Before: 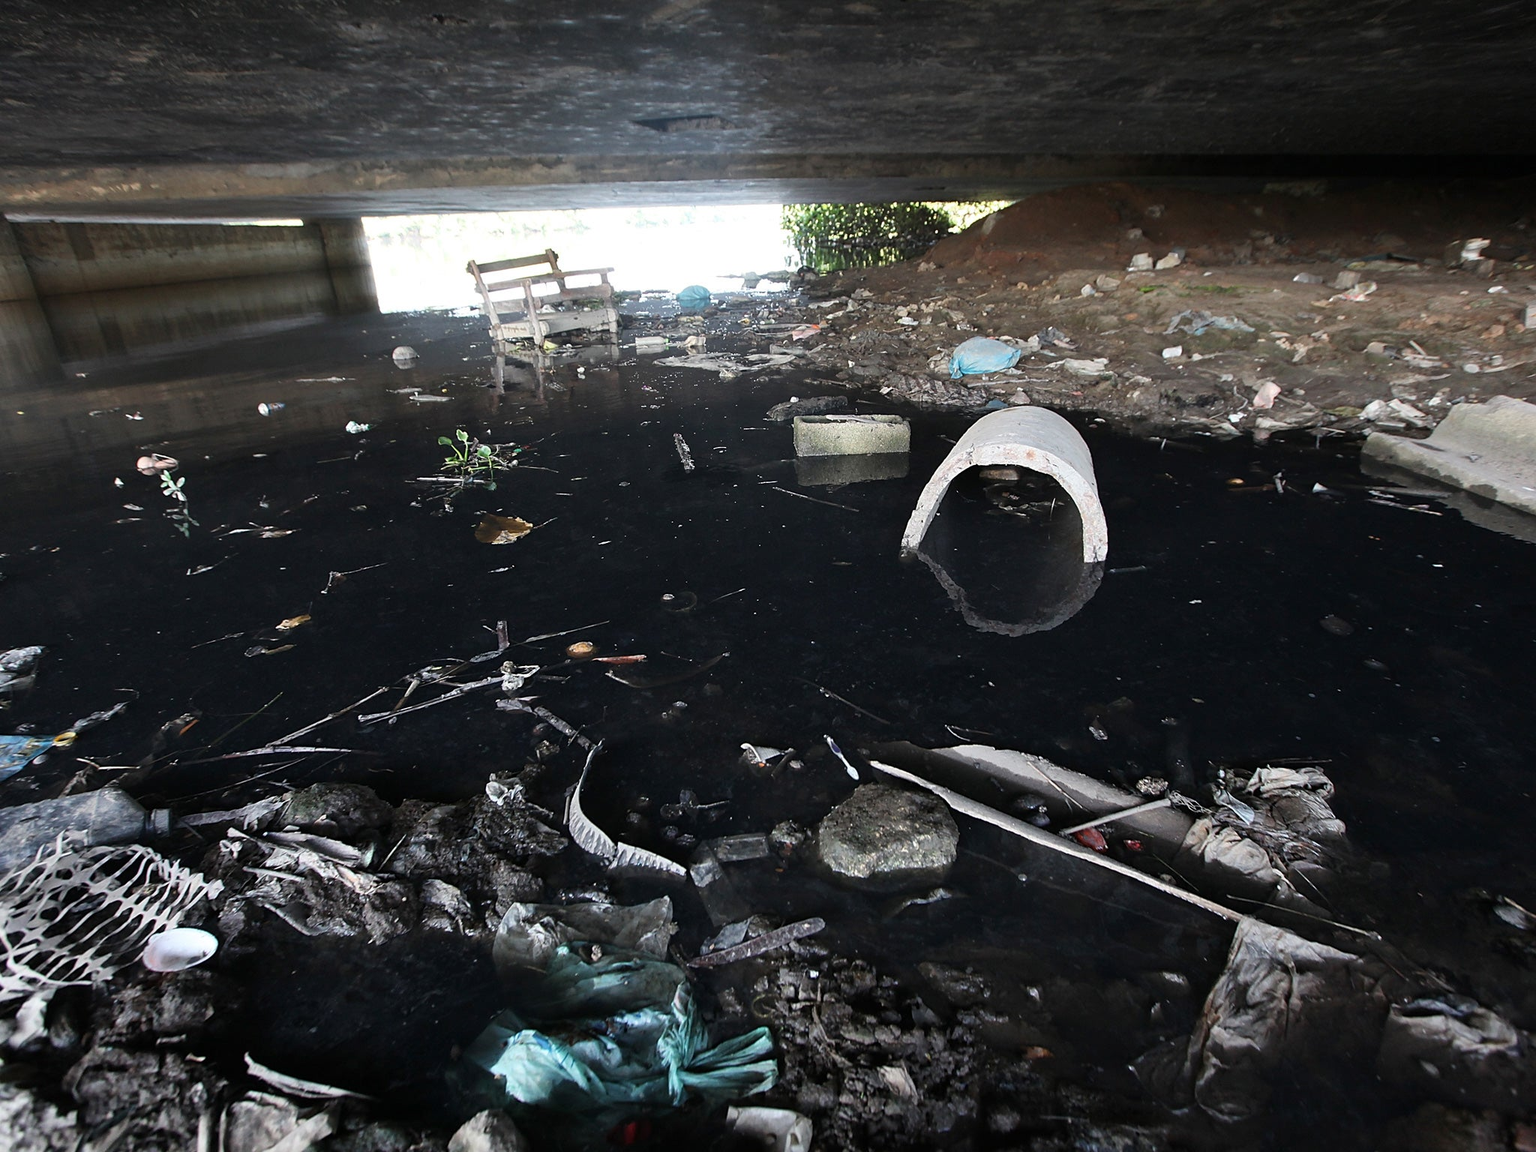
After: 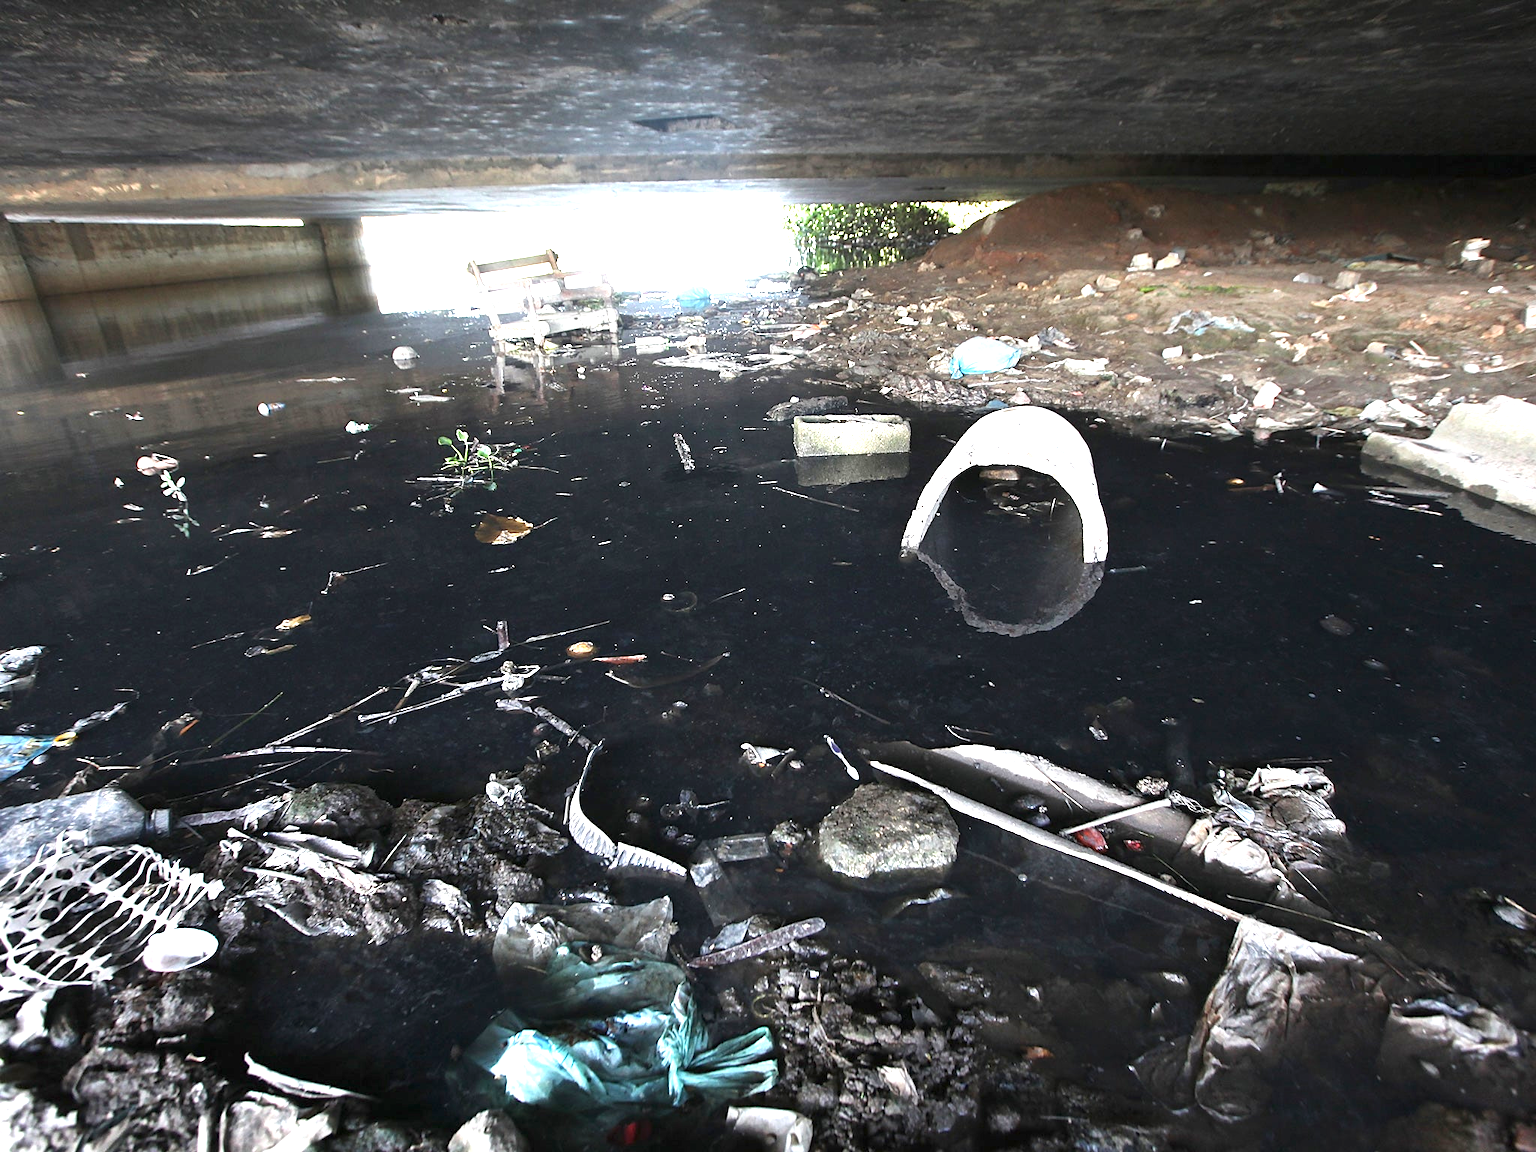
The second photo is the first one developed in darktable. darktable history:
exposure: black level correction 0, exposure 1.378 EV, compensate highlight preservation false
